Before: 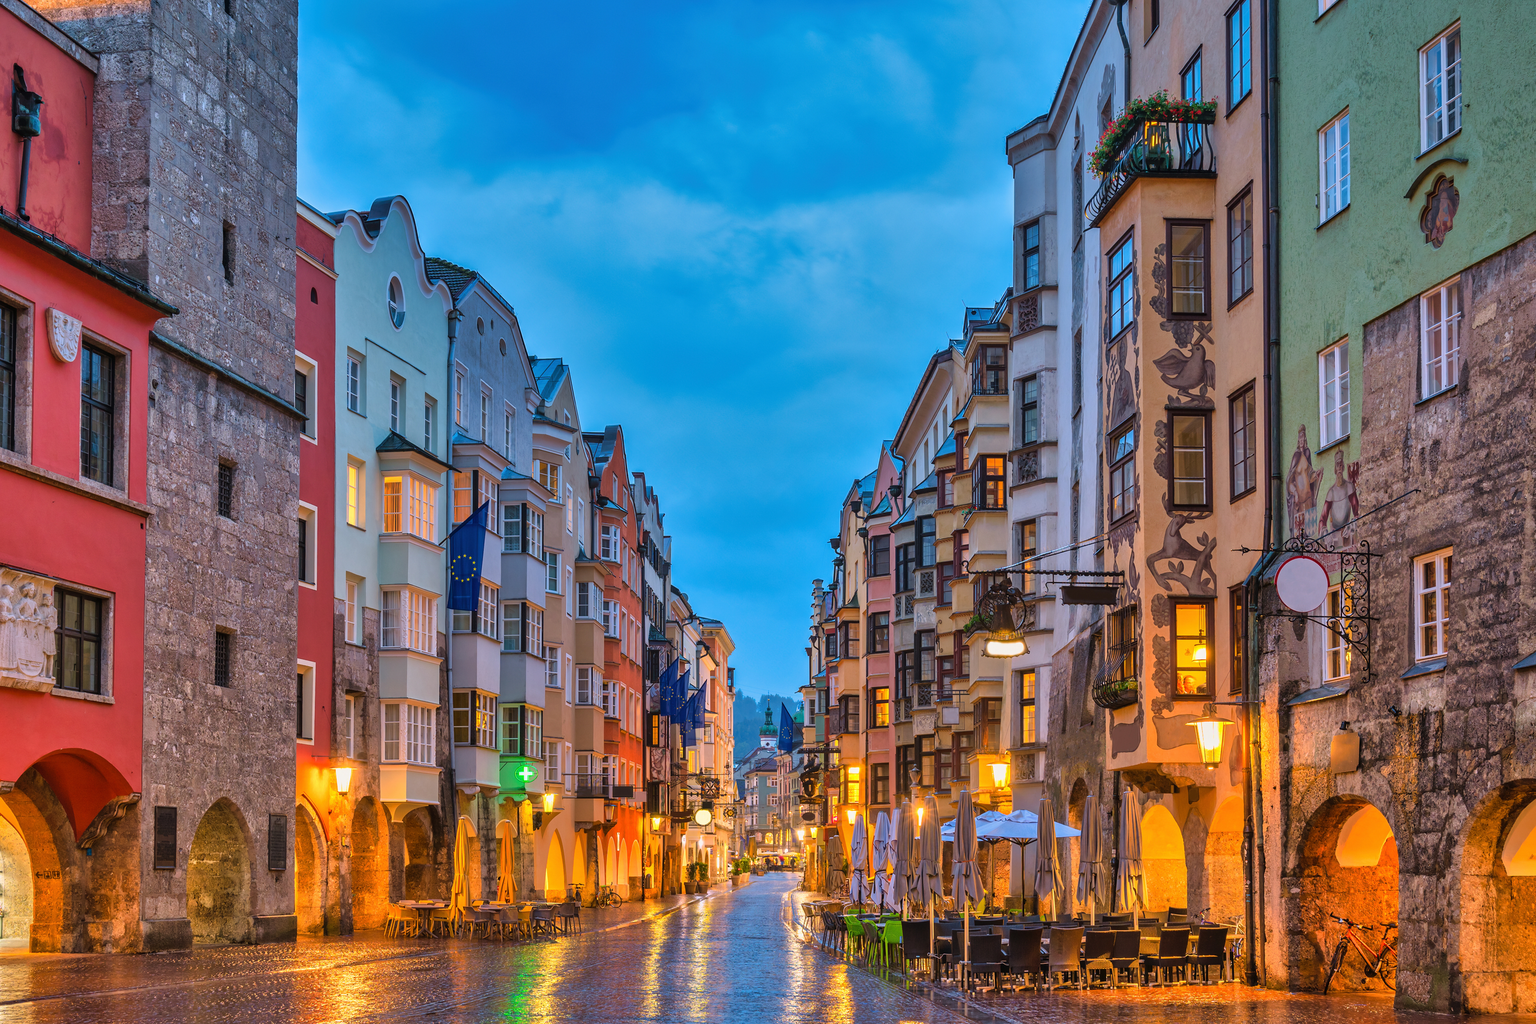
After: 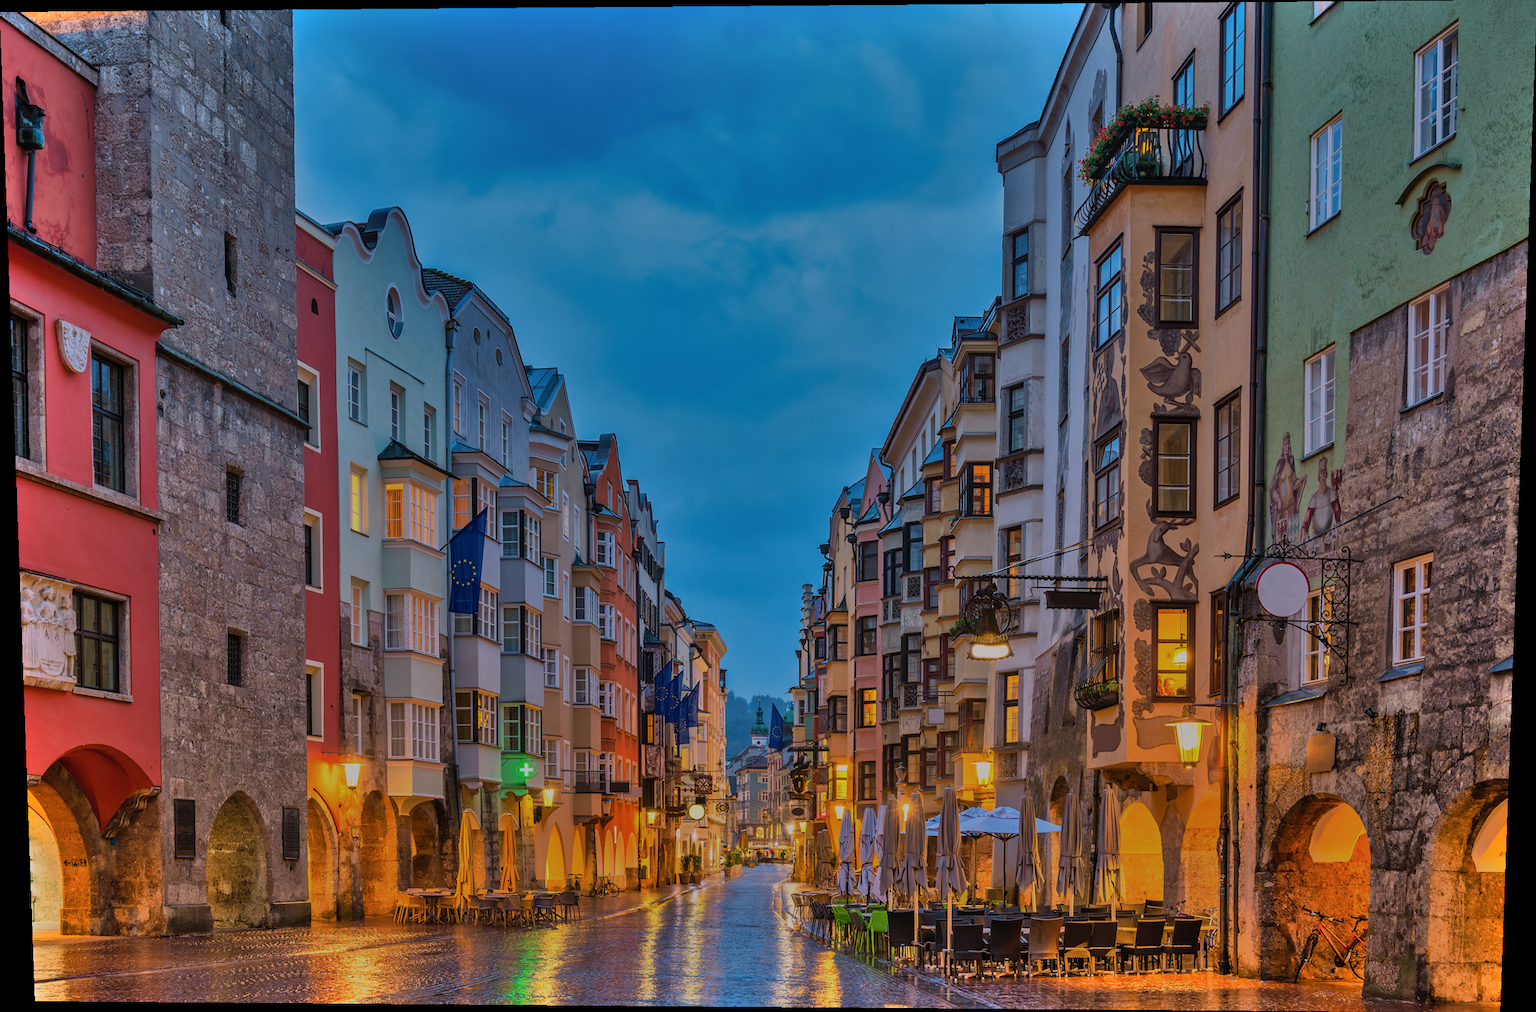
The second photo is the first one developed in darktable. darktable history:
shadows and highlights: soften with gaussian
exposure: exposure -1 EV, compensate highlight preservation false
rotate and perspective: lens shift (vertical) 0.048, lens shift (horizontal) -0.024, automatic cropping off
